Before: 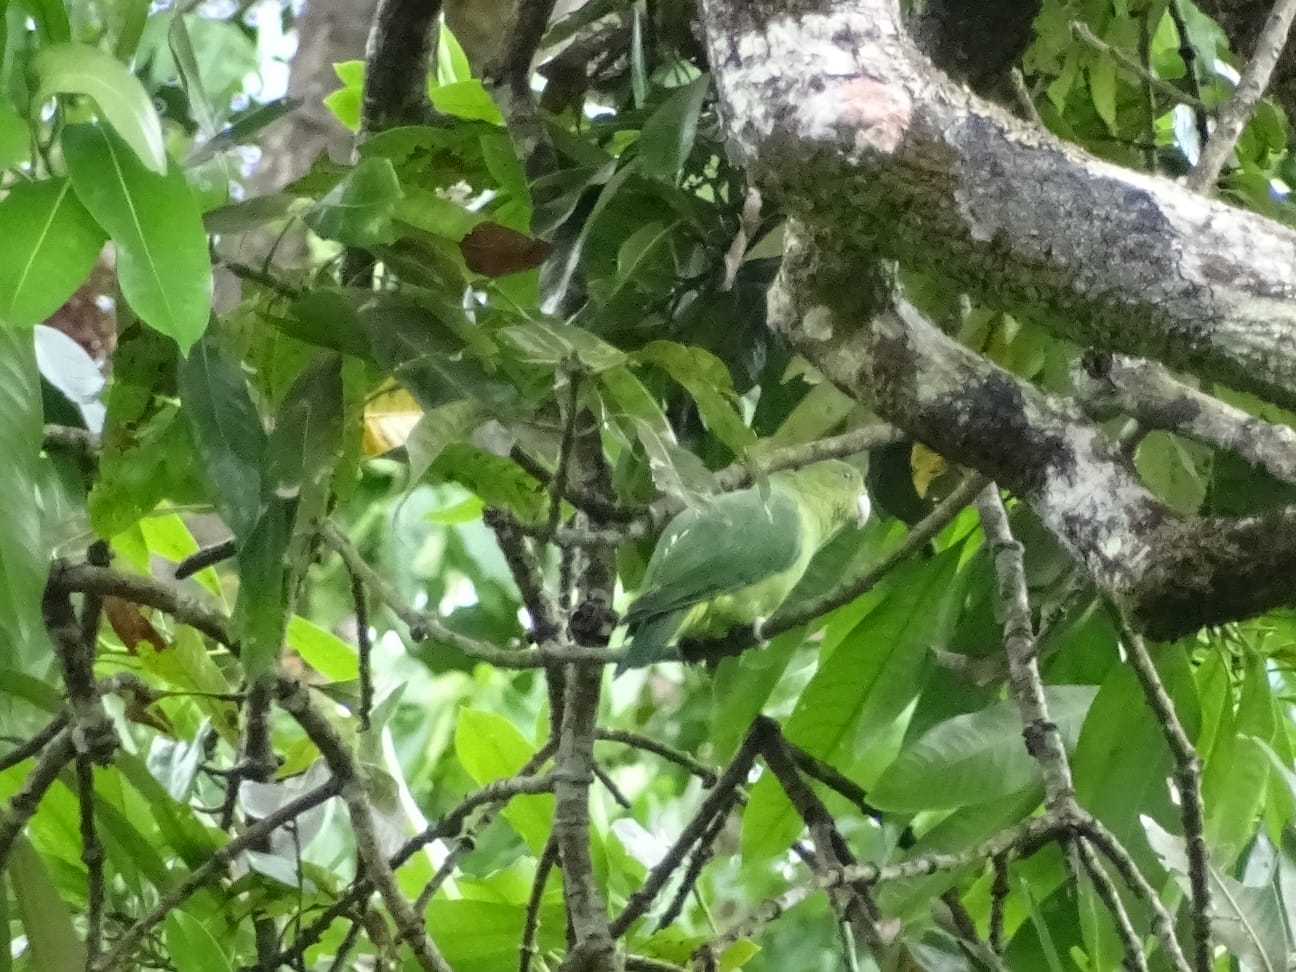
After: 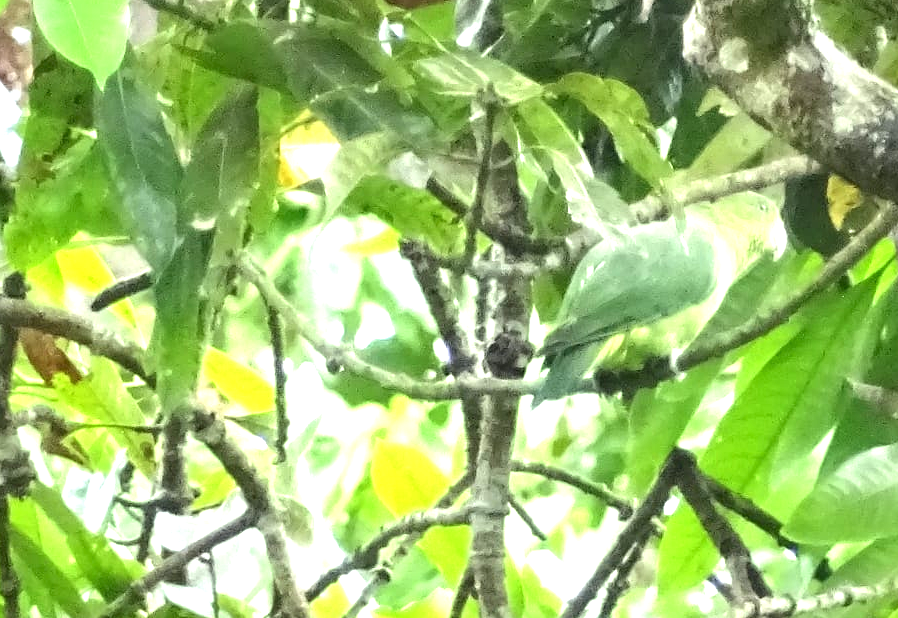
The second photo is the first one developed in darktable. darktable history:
exposure: black level correction 0, exposure 1.45 EV, compensate exposure bias true, compensate highlight preservation false
crop: left 6.488%, top 27.668%, right 24.183%, bottom 8.656%
